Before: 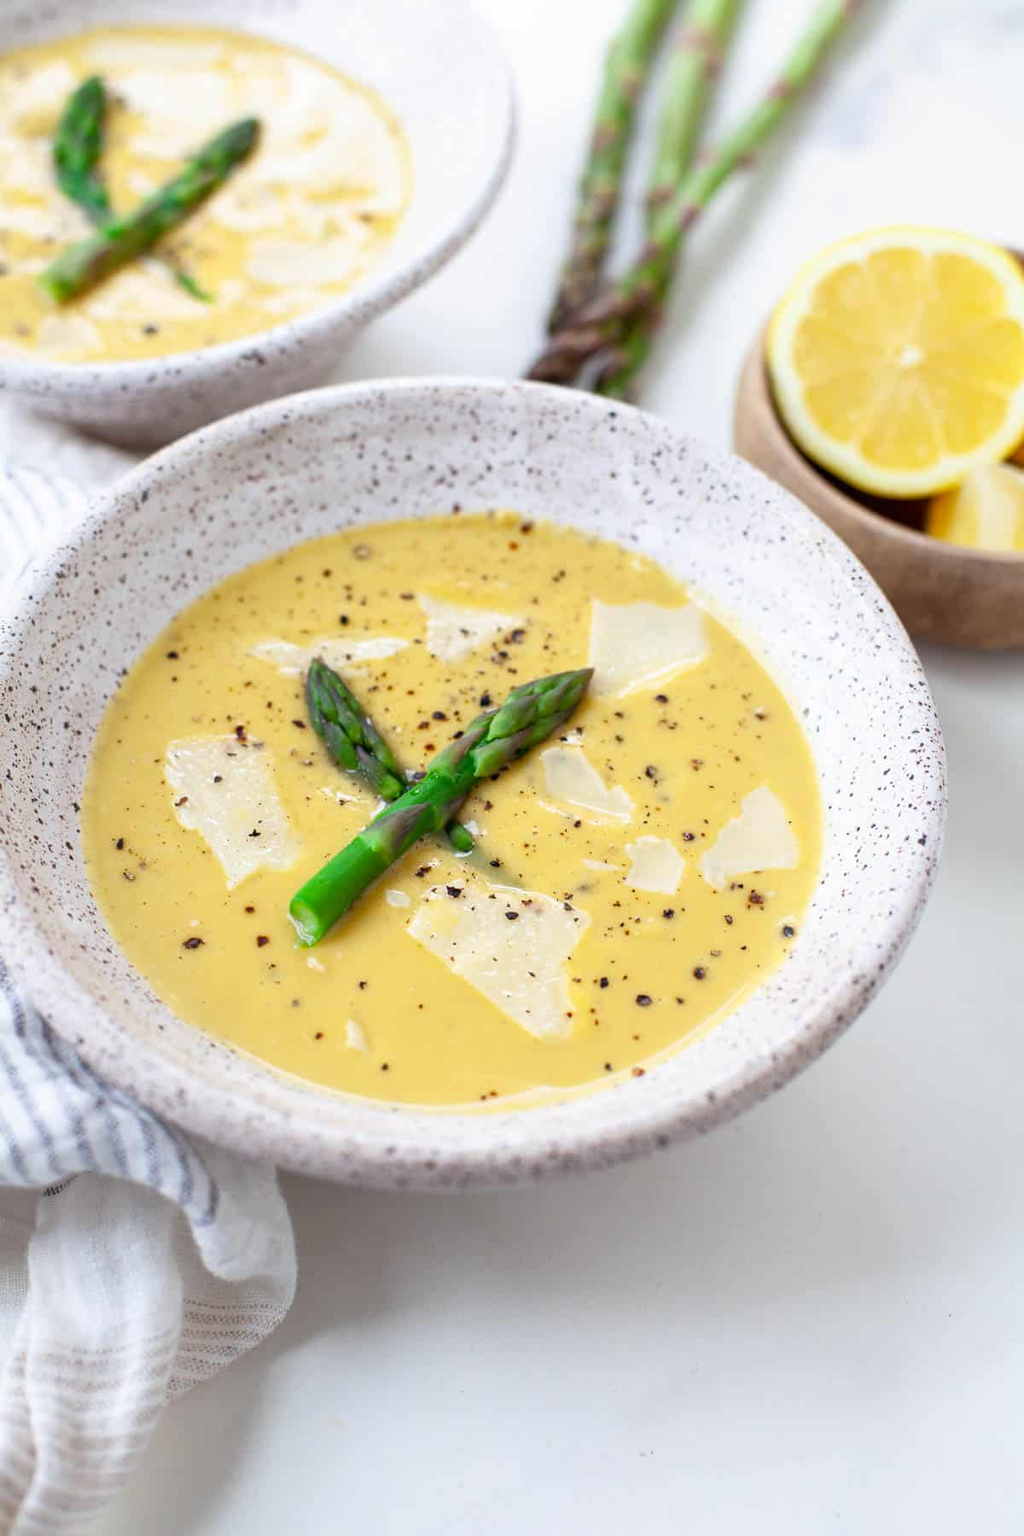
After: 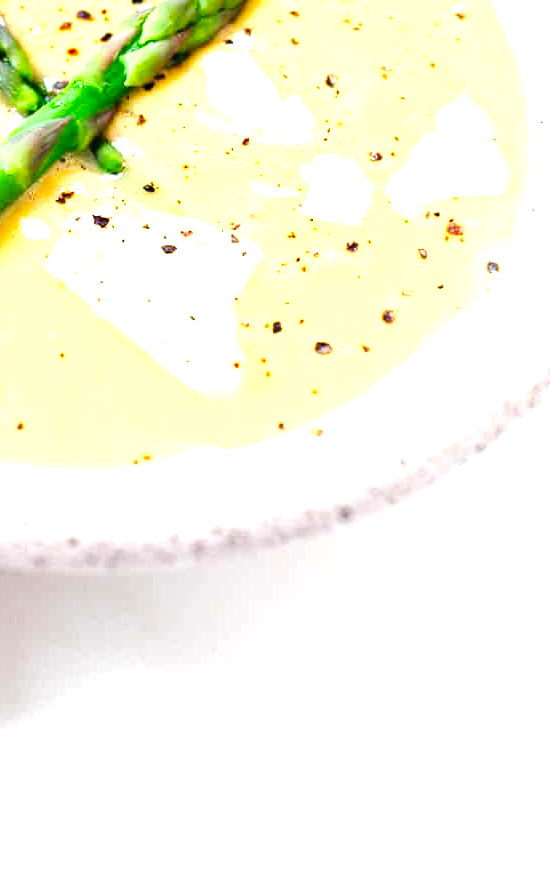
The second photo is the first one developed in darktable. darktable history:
exposure: black level correction 0.001, exposure 1.646 EV, compensate exposure bias true, compensate highlight preservation false
crop: left 35.976%, top 45.819%, right 18.162%, bottom 5.807%
tone curve: curves: ch0 [(0, 0) (0.003, 0.02) (0.011, 0.021) (0.025, 0.022) (0.044, 0.023) (0.069, 0.026) (0.1, 0.04) (0.136, 0.06) (0.177, 0.092) (0.224, 0.127) (0.277, 0.176) (0.335, 0.258) (0.399, 0.349) (0.468, 0.444) (0.543, 0.546) (0.623, 0.649) (0.709, 0.754) (0.801, 0.842) (0.898, 0.922) (1, 1)], preserve colors none
